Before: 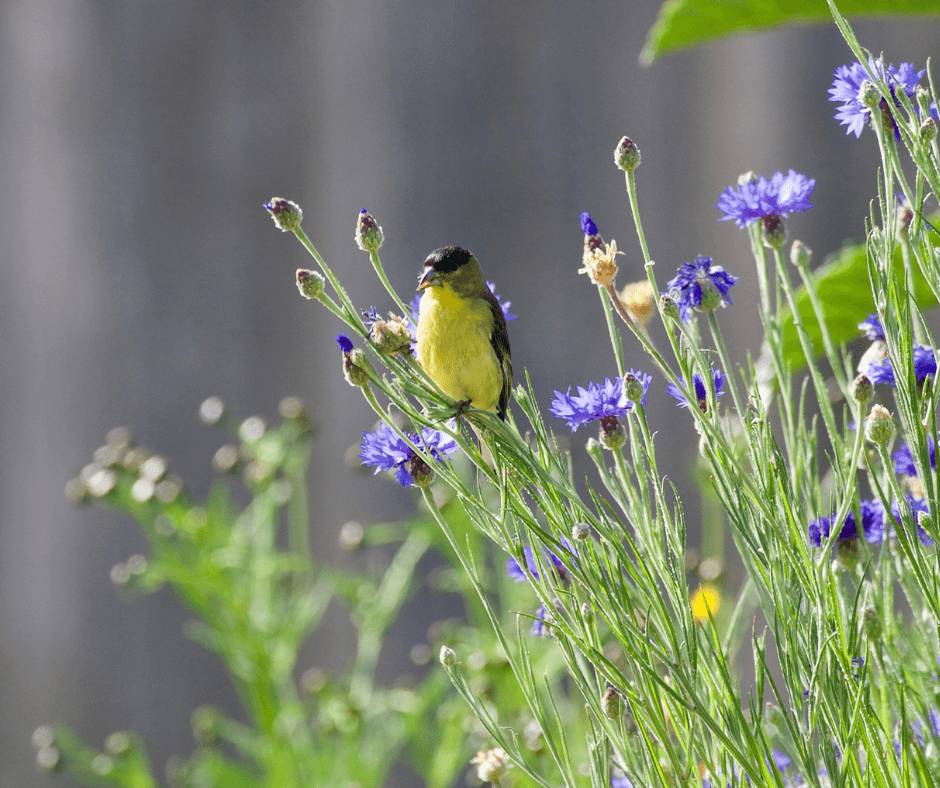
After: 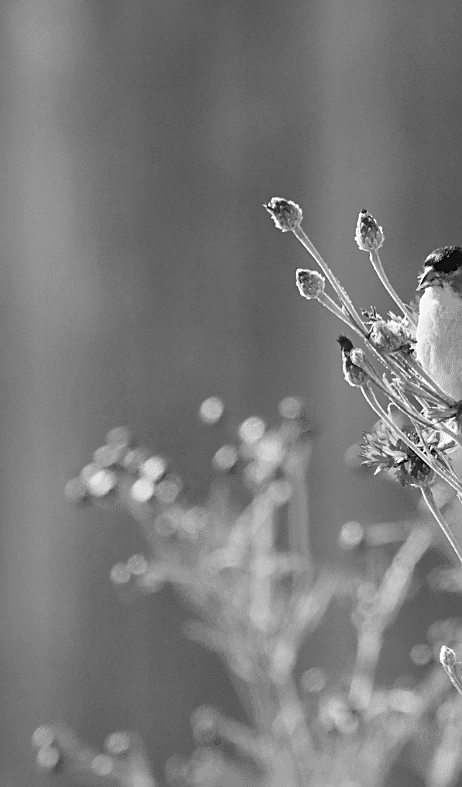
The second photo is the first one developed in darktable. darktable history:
sharpen: on, module defaults
crop and rotate: left 0%, top 0%, right 50.845%
monochrome: on, module defaults
